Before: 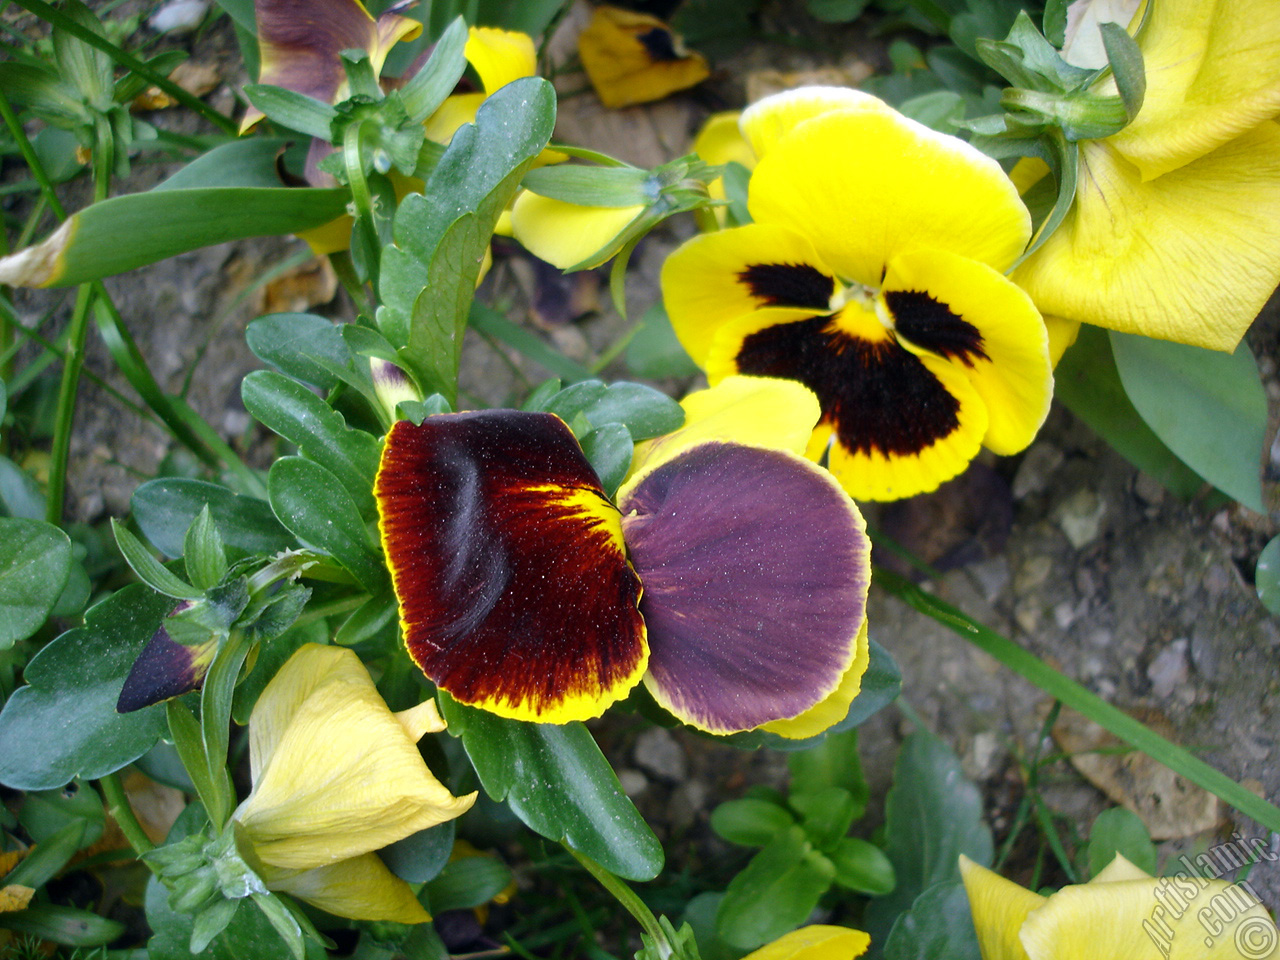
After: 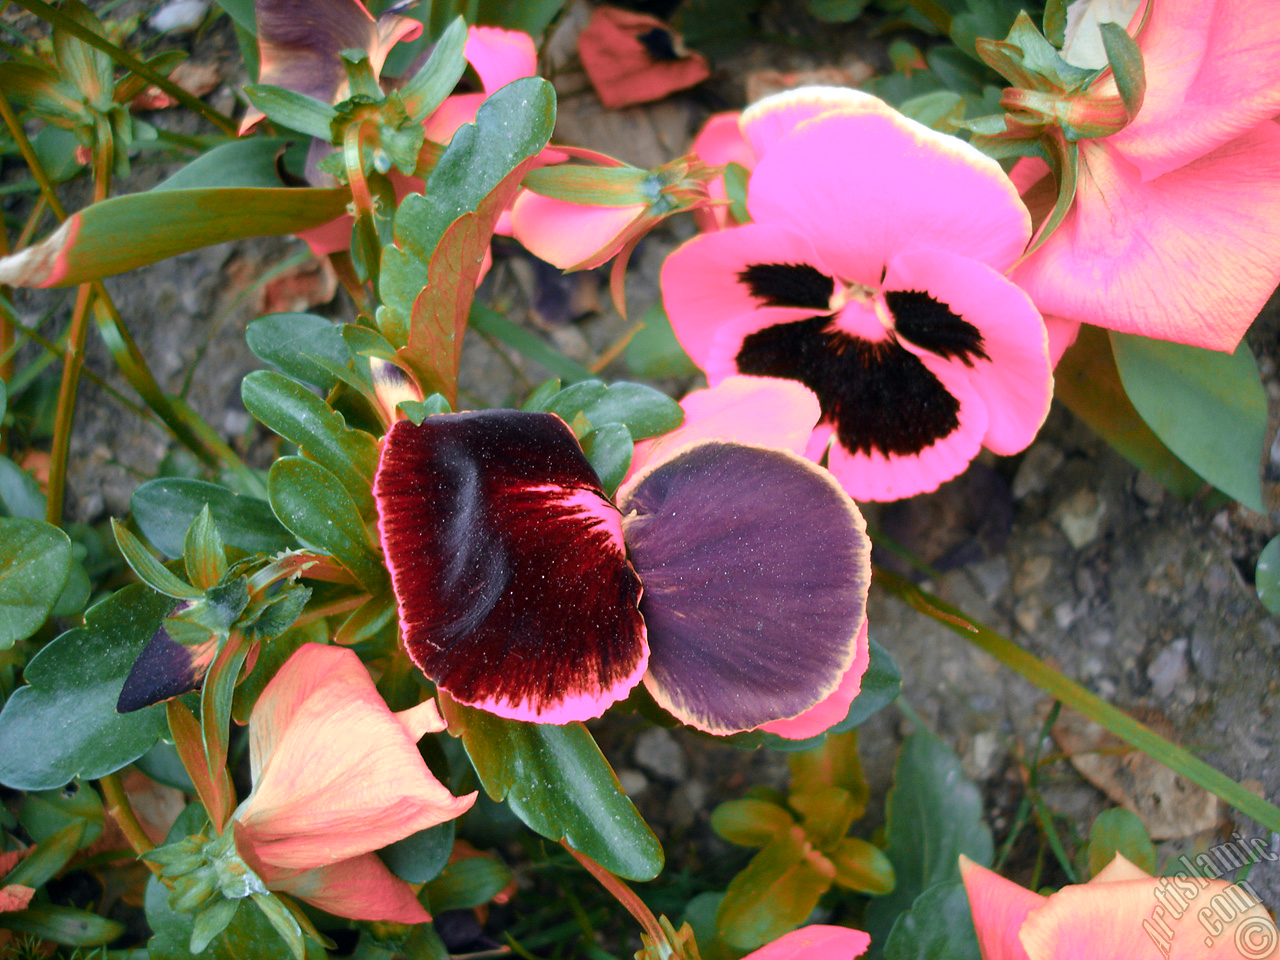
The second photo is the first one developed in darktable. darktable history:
color zones: curves: ch2 [(0, 0.5) (0.084, 0.497) (0.323, 0.335) (0.4, 0.497) (1, 0.5)], mix 100.02%
